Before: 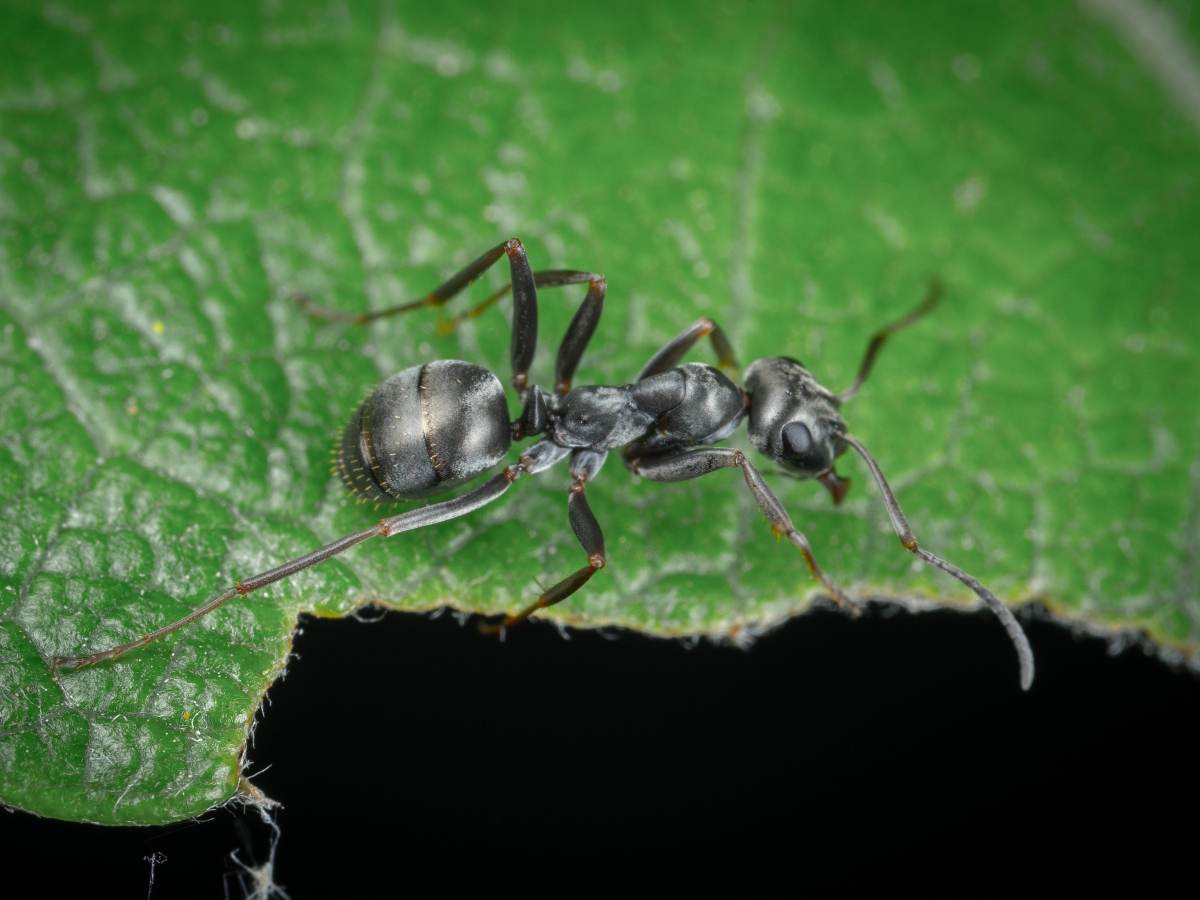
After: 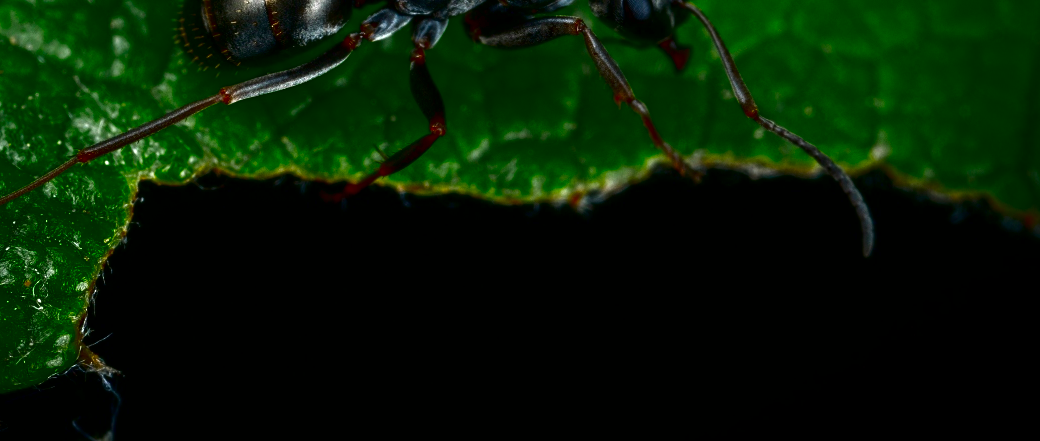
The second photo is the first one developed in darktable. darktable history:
crop and rotate: left 13.304%, top 48.002%, bottom 2.938%
contrast brightness saturation: brightness -0.98, saturation 0.992
tone equalizer: -8 EV -0.445 EV, -7 EV -0.375 EV, -6 EV -0.299 EV, -5 EV -0.244 EV, -3 EV 0.201 EV, -2 EV 0.345 EV, -1 EV 0.38 EV, +0 EV 0.44 EV, edges refinement/feathering 500, mask exposure compensation -1.57 EV, preserve details guided filter
